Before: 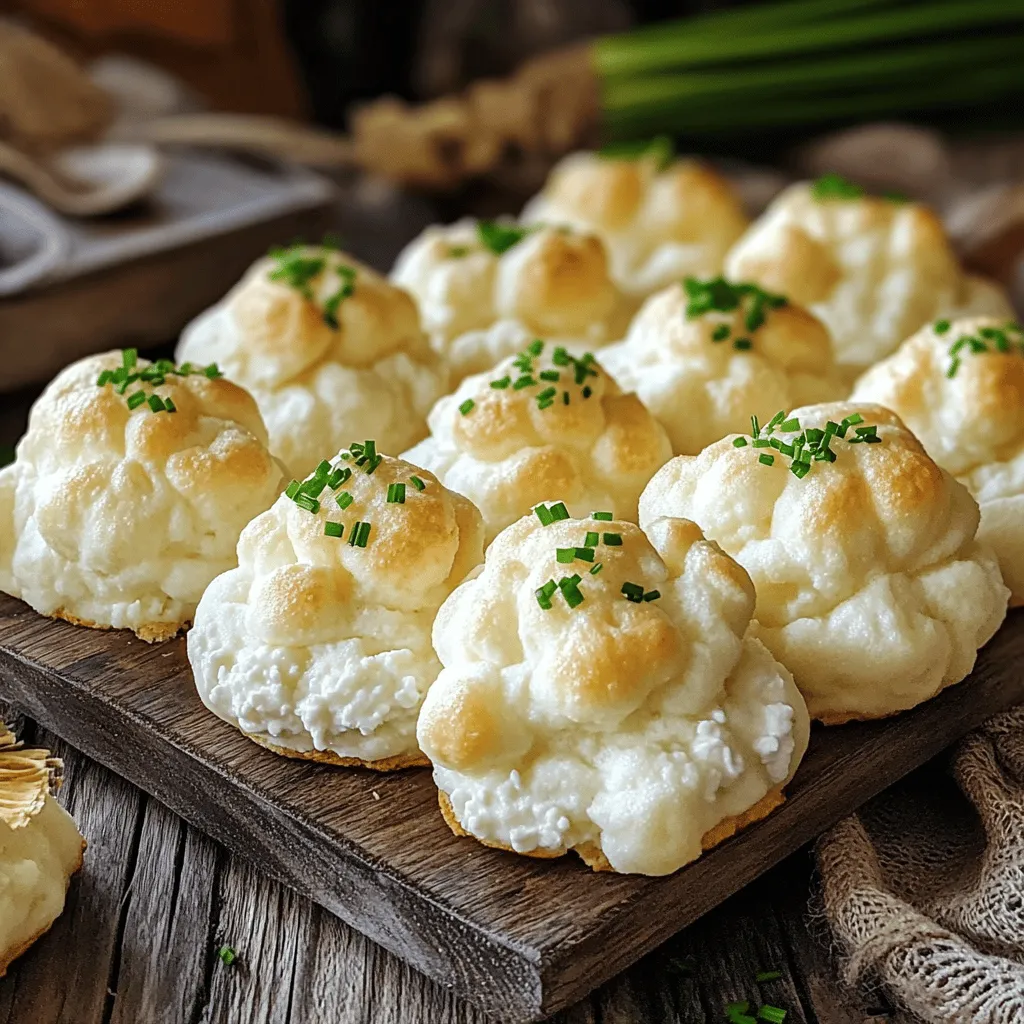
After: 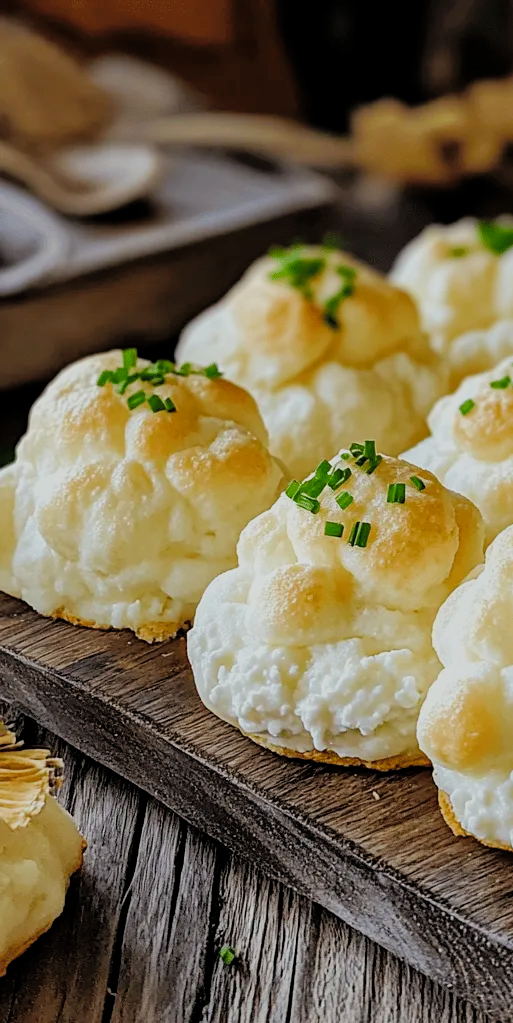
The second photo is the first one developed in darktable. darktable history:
color balance rgb: linear chroma grading › global chroma 8.418%, perceptual saturation grading › global saturation 0.015%, perceptual saturation grading › mid-tones 11.803%, global vibrance 20%
shadows and highlights: highlights color adjustment 42.28%
filmic rgb: middle gray luminance 28.73%, black relative exposure -10.34 EV, white relative exposure 5.48 EV, target black luminance 0%, hardness 3.96, latitude 2.68%, contrast 1.119, highlights saturation mix 4.85%, shadows ↔ highlights balance 15.91%, add noise in highlights 0, color science v3 (2019), use custom middle-gray values true, contrast in highlights soft
exposure: black level correction 0, exposure 0.694 EV, compensate highlight preservation false
crop and rotate: left 0.009%, top 0%, right 49.845%
